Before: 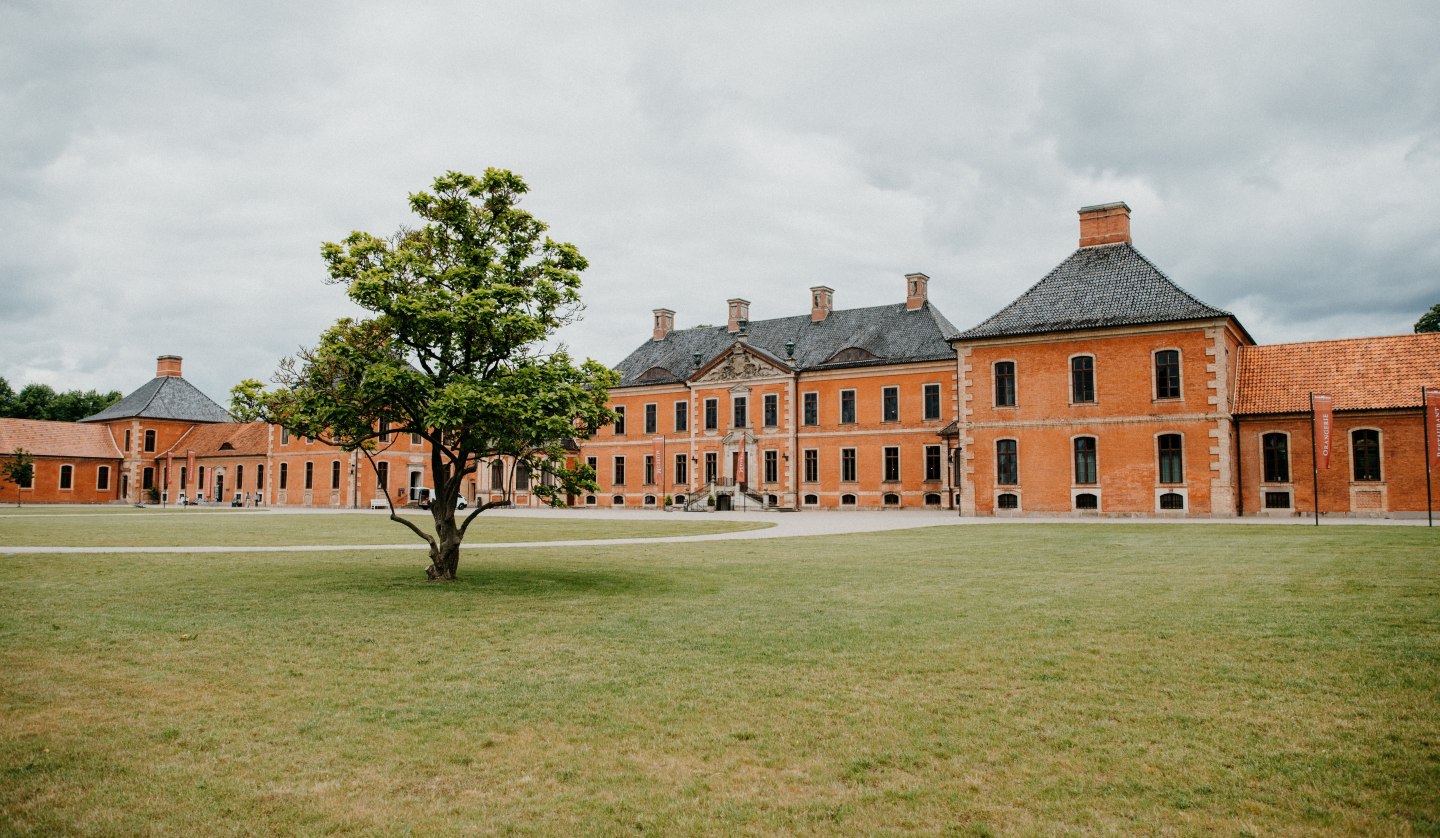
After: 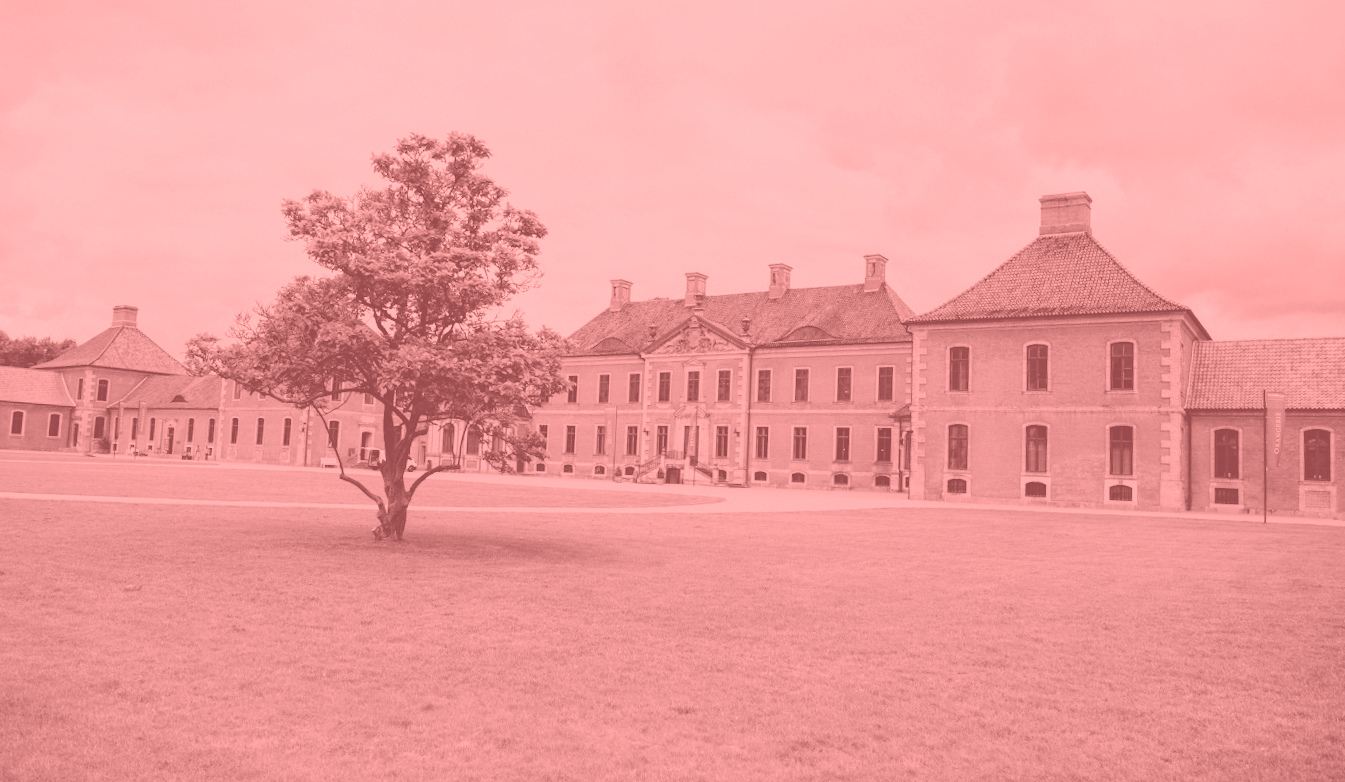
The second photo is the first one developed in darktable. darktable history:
colorize: saturation 51%, source mix 50.67%, lightness 50.67%
tone equalizer: on, module defaults
crop and rotate: angle -2.38°
